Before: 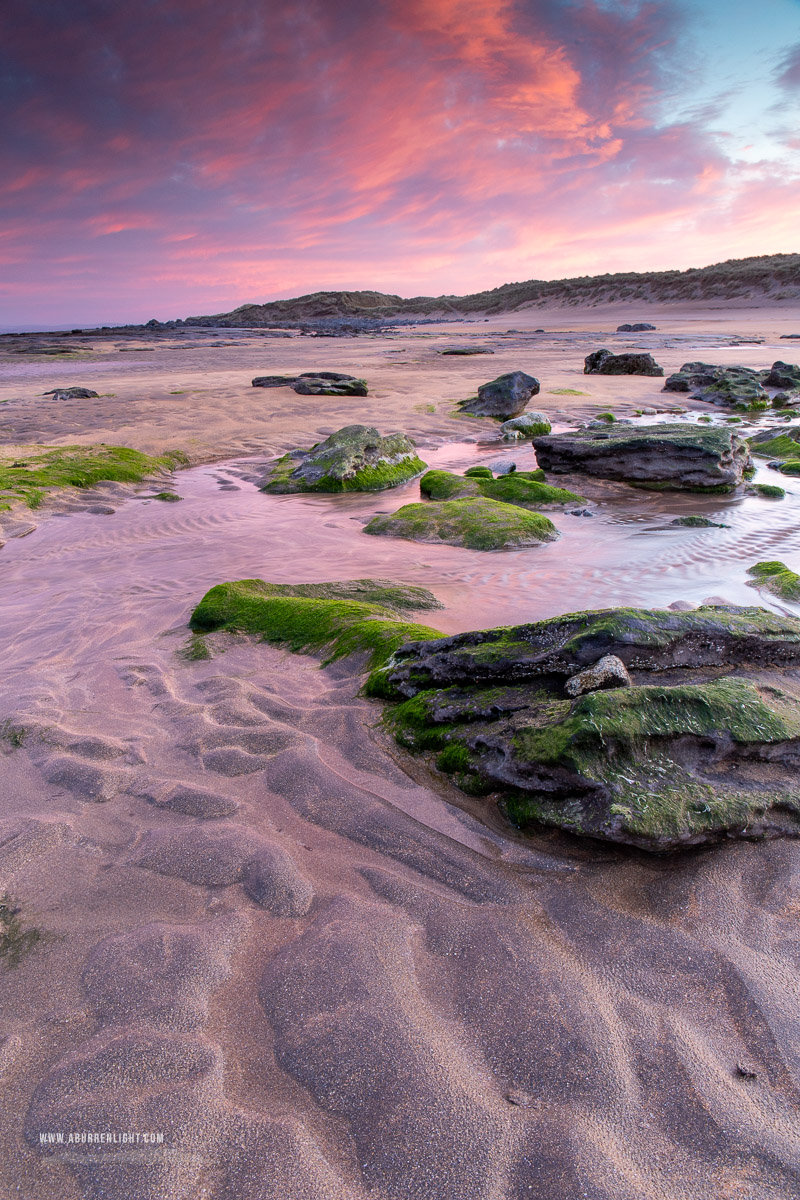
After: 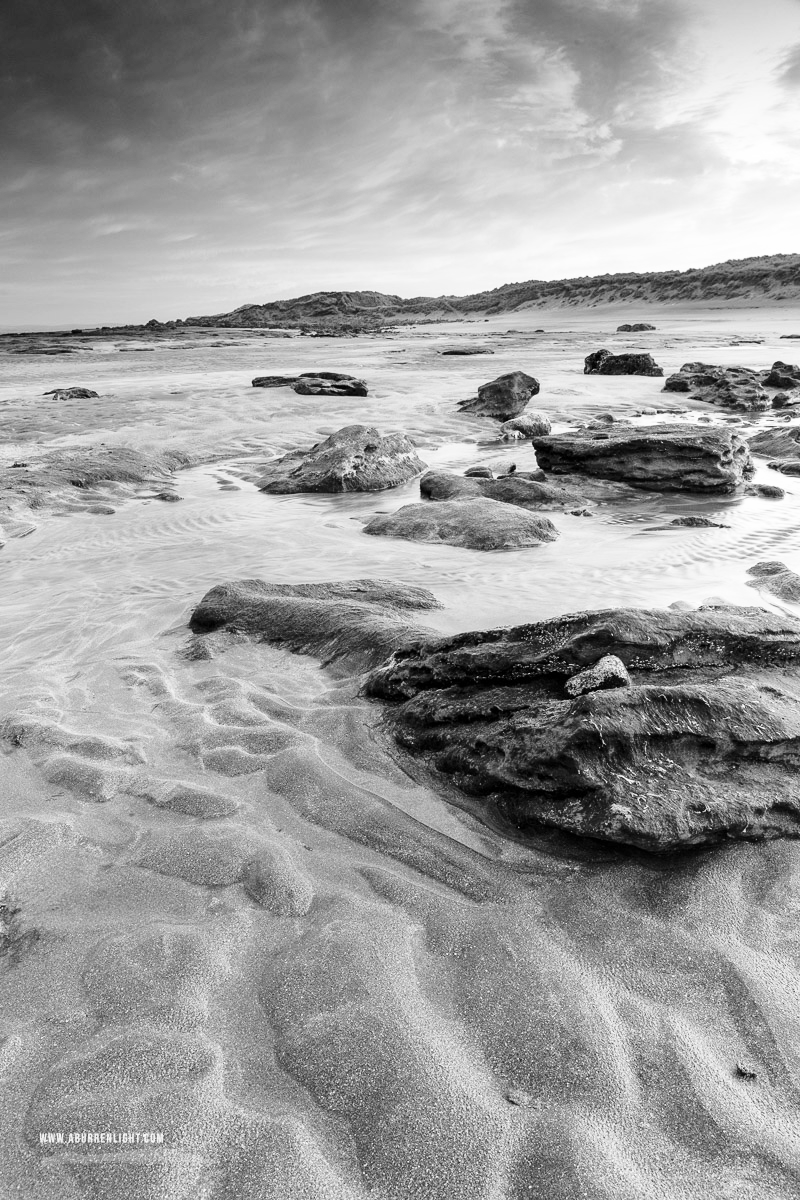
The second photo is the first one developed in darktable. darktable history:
base curve: curves: ch0 [(0, 0) (0.036, 0.037) (0.121, 0.228) (0.46, 0.76) (0.859, 0.983) (1, 1)], preserve colors none
monochrome: on, module defaults
color correction: saturation 1.32
color calibration: illuminant as shot in camera, x 0.358, y 0.373, temperature 4628.91 K
